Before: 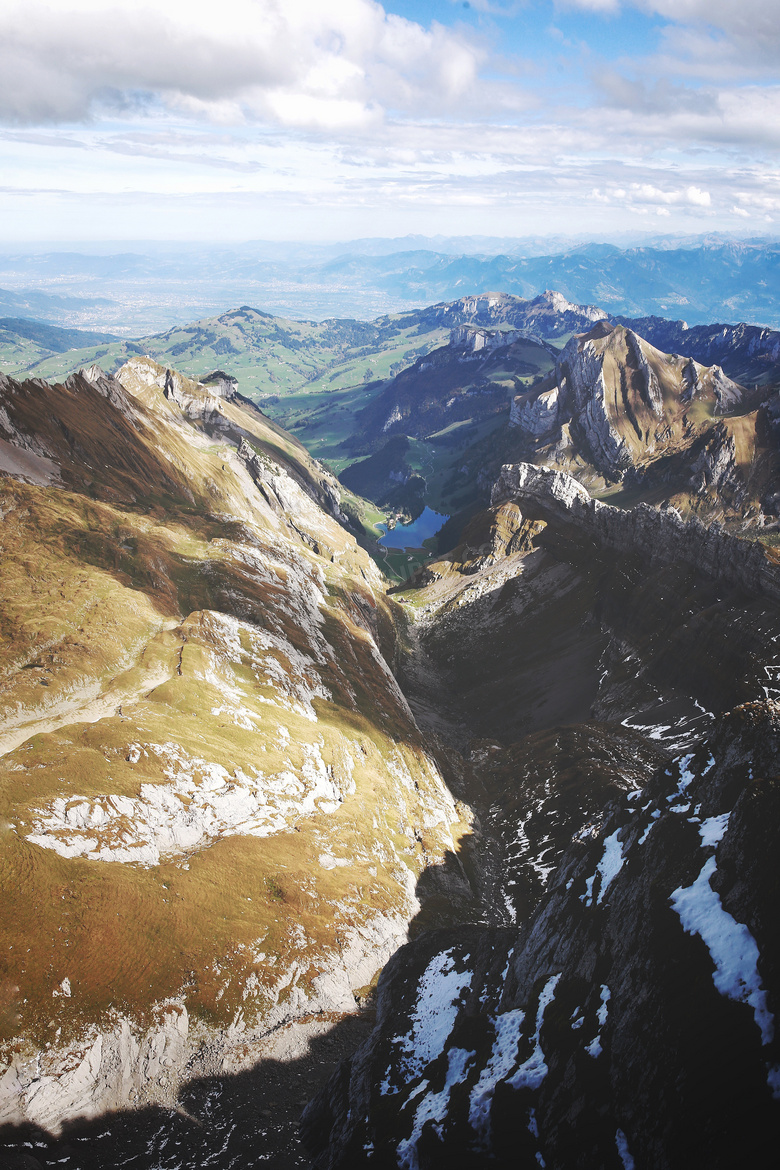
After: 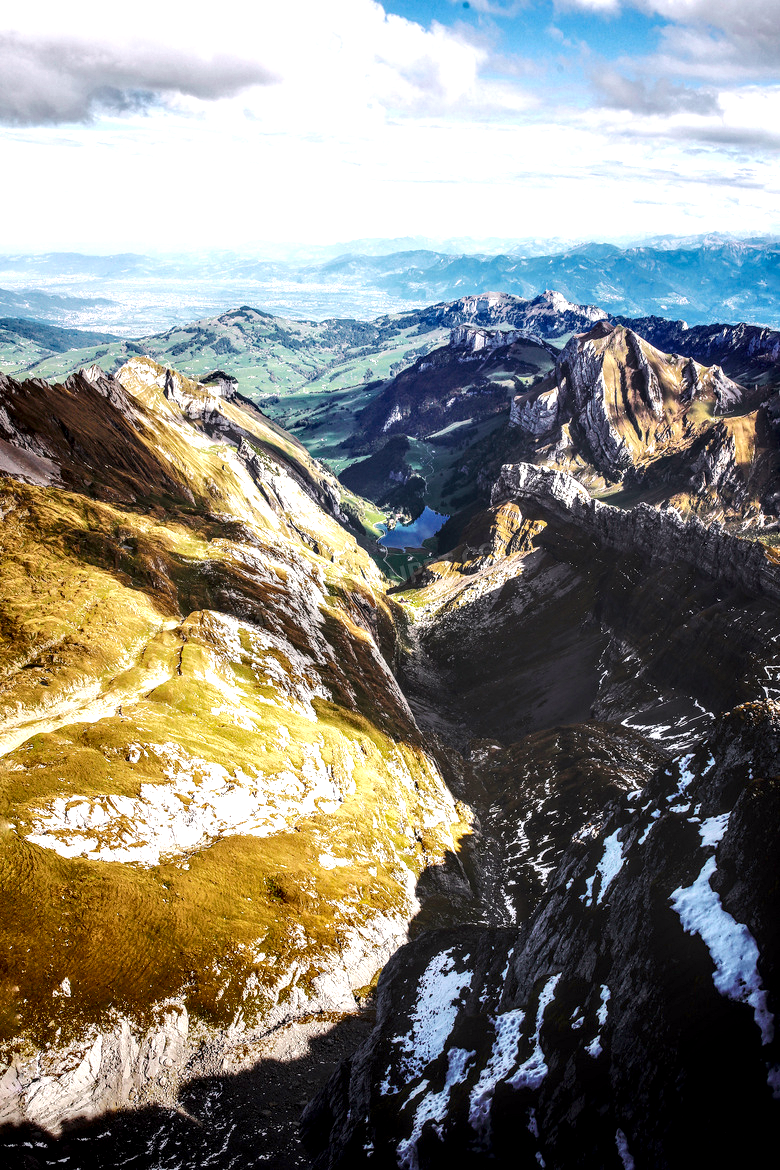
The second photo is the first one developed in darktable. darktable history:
local contrast: highlights 19%, detail 186%
color balance rgb: linear chroma grading › global chroma 9%, perceptual saturation grading › global saturation 36%, perceptual saturation grading › shadows 35%, perceptual brilliance grading › global brilliance 15%, perceptual brilliance grading › shadows -35%, global vibrance 15%
tone curve: curves: ch0 [(0, 0) (0.052, 0.018) (0.236, 0.207) (0.41, 0.417) (0.485, 0.518) (0.54, 0.584) (0.625, 0.666) (0.845, 0.828) (0.994, 0.964)]; ch1 [(0, 0.055) (0.15, 0.117) (0.317, 0.34) (0.382, 0.408) (0.434, 0.441) (0.472, 0.479) (0.498, 0.501) (0.557, 0.558) (0.616, 0.59) (0.739, 0.7) (0.873, 0.857) (1, 0.928)]; ch2 [(0, 0) (0.352, 0.403) (0.447, 0.466) (0.482, 0.482) (0.528, 0.526) (0.586, 0.577) (0.618, 0.621) (0.785, 0.747) (1, 1)], color space Lab, independent channels, preserve colors none
